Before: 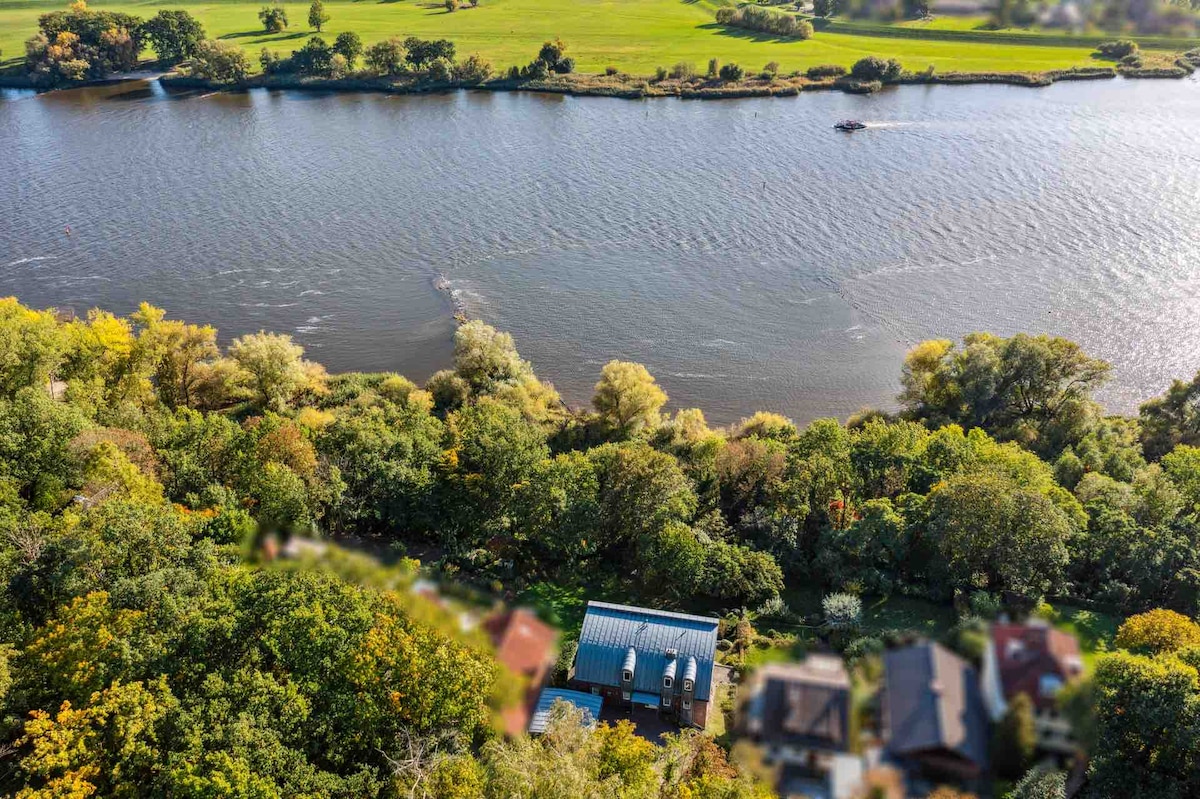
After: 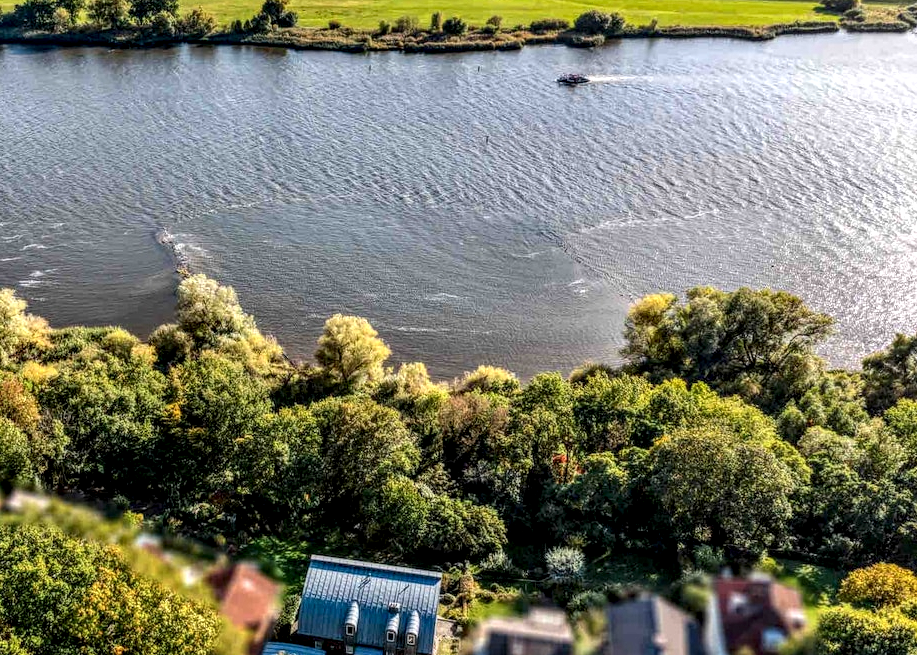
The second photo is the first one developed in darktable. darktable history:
local contrast: highlights 12%, shadows 38%, detail 183%, midtone range 0.471
shadows and highlights: radius 337.17, shadows 29.01, soften with gaussian
crop: left 23.095%, top 5.827%, bottom 11.854%
